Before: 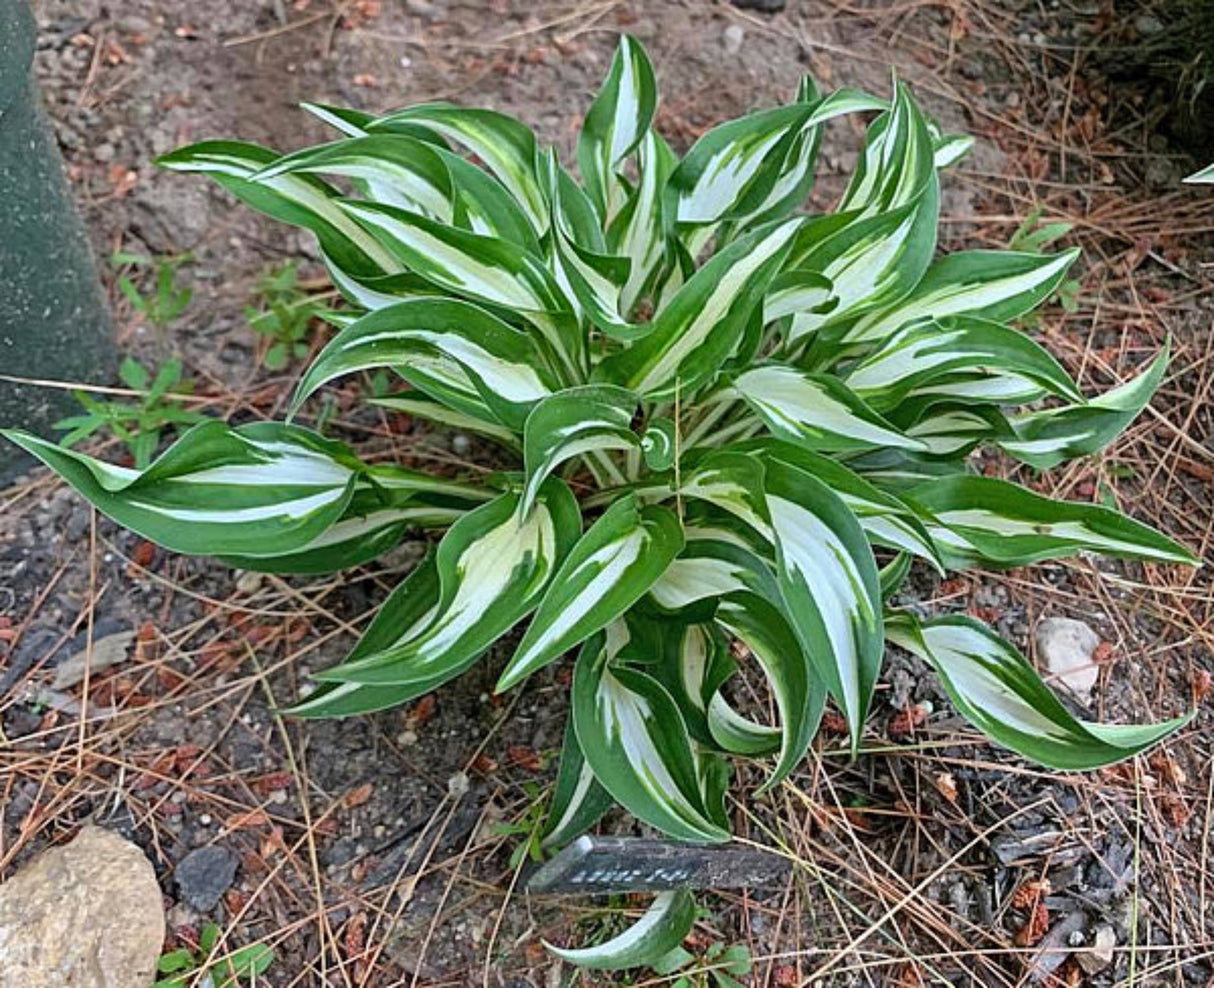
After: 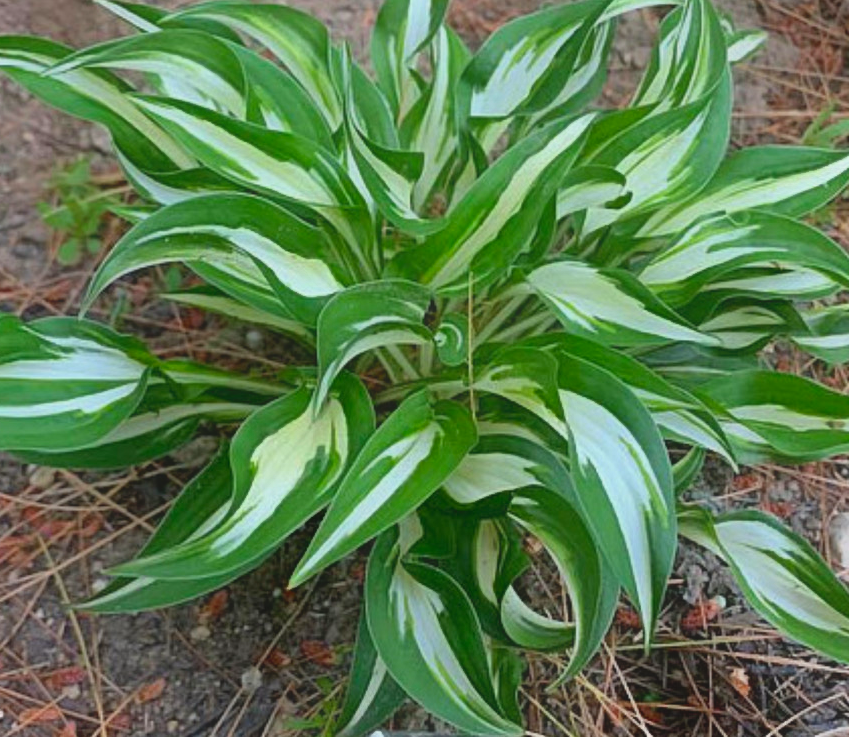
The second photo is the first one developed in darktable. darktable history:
contrast brightness saturation: saturation -0.105
color correction: highlights b* 0.064, saturation 1.34
contrast equalizer: octaves 7, y [[0.6 ×6], [0.55 ×6], [0 ×6], [0 ×6], [0 ×6]], mix -0.992
crop and rotate: left 17.066%, top 10.643%, right 12.94%, bottom 14.738%
